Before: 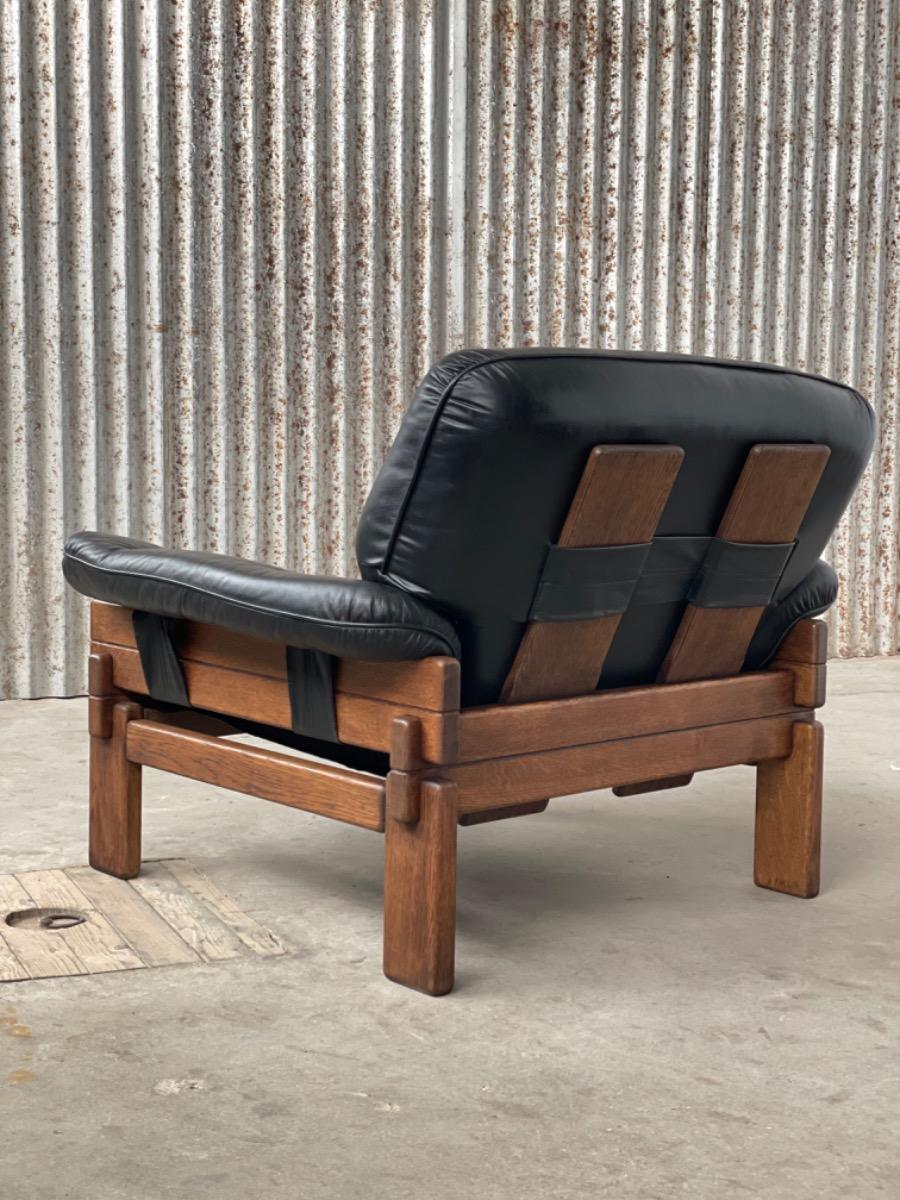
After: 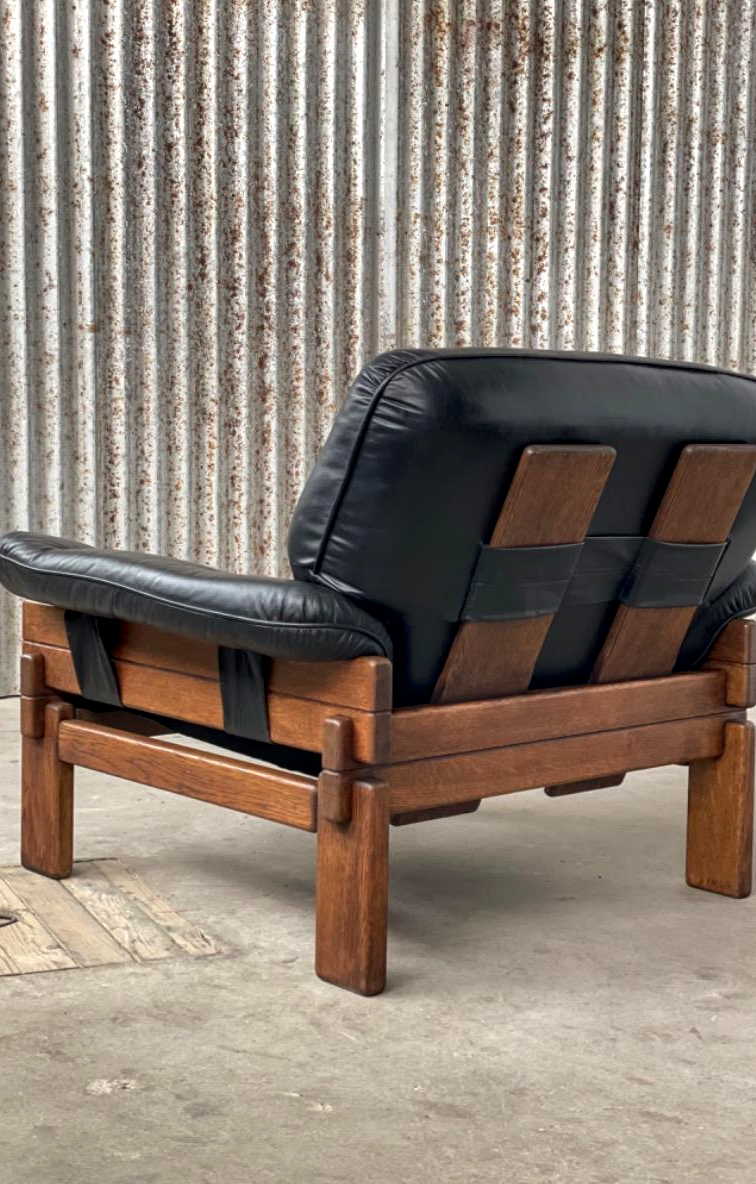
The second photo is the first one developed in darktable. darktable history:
crop: left 7.598%, right 7.873%
contrast brightness saturation: contrast 0.04, saturation 0.16
local contrast: on, module defaults
